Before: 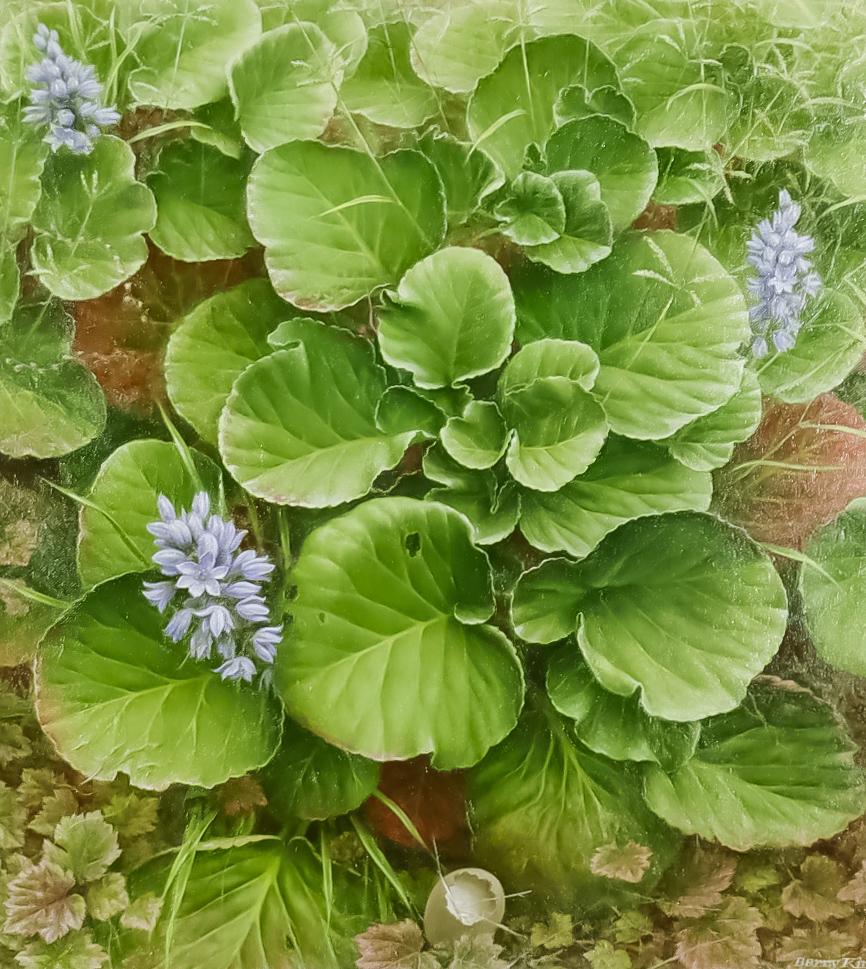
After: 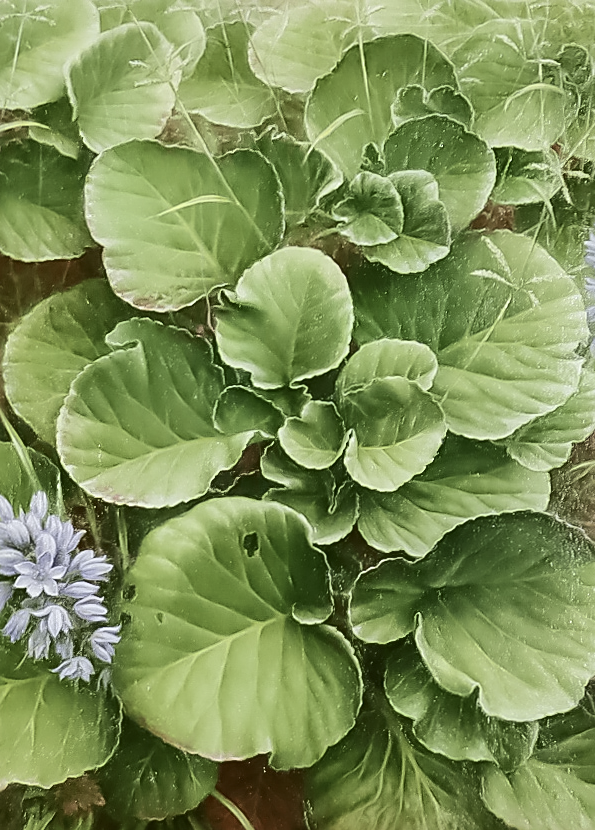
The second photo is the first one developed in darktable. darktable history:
shadows and highlights: shadows 30.2
sharpen: on, module defaults
crop: left 18.752%, right 12.429%, bottom 14.302%
contrast brightness saturation: contrast 0.245, saturation -0.324
